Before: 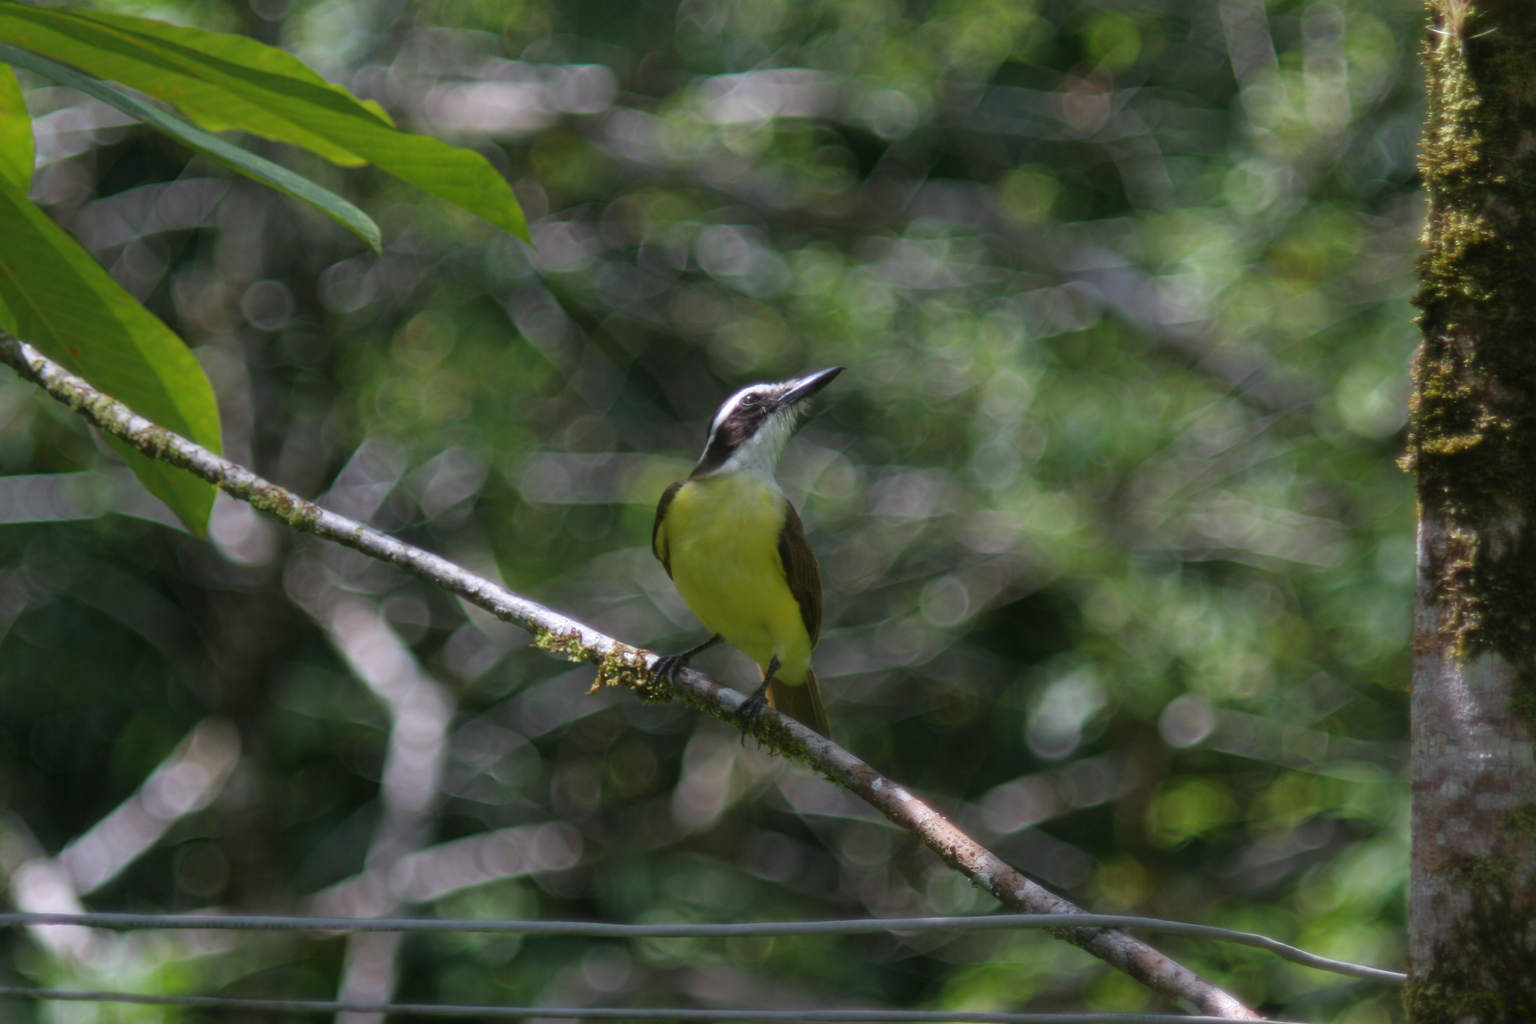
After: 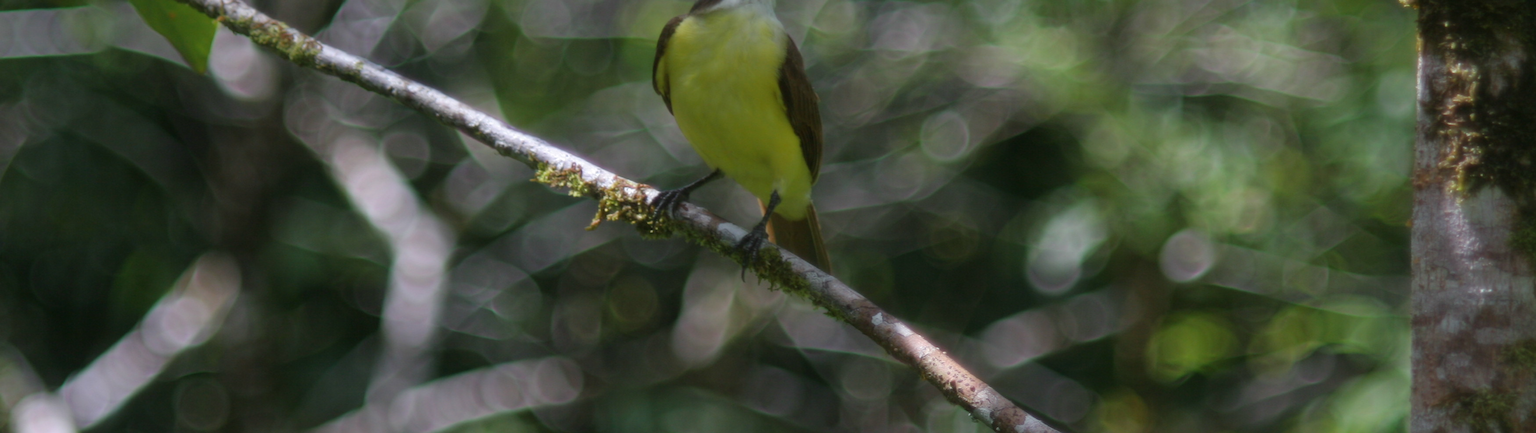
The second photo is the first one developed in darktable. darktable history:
crop: top 45.499%, bottom 12.146%
